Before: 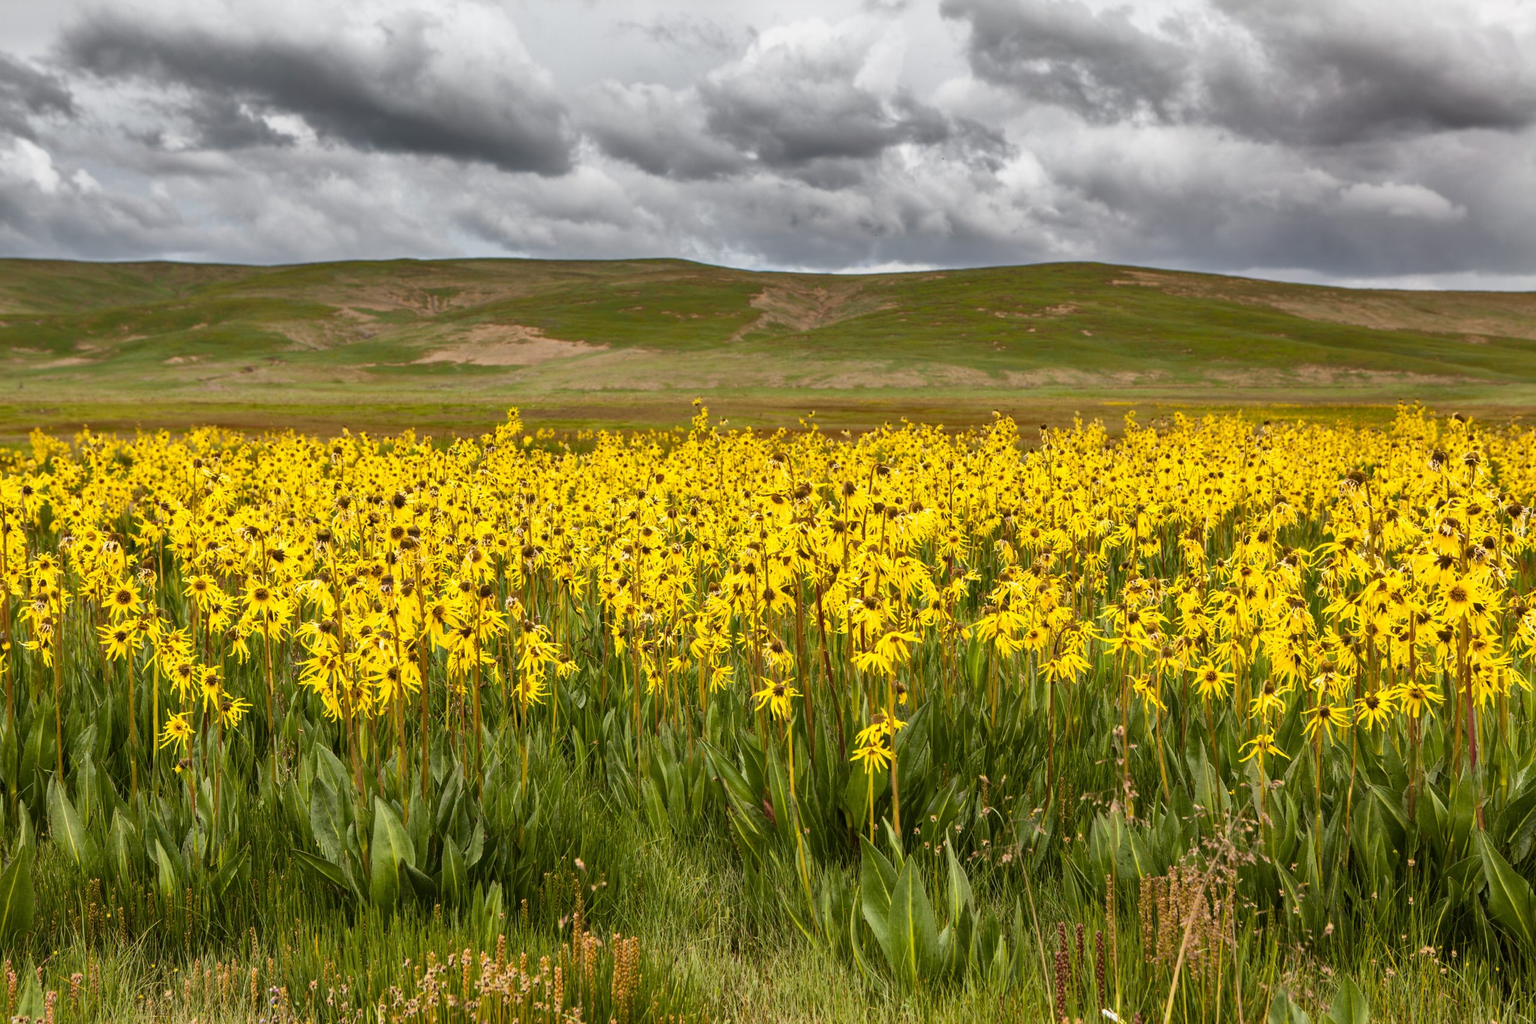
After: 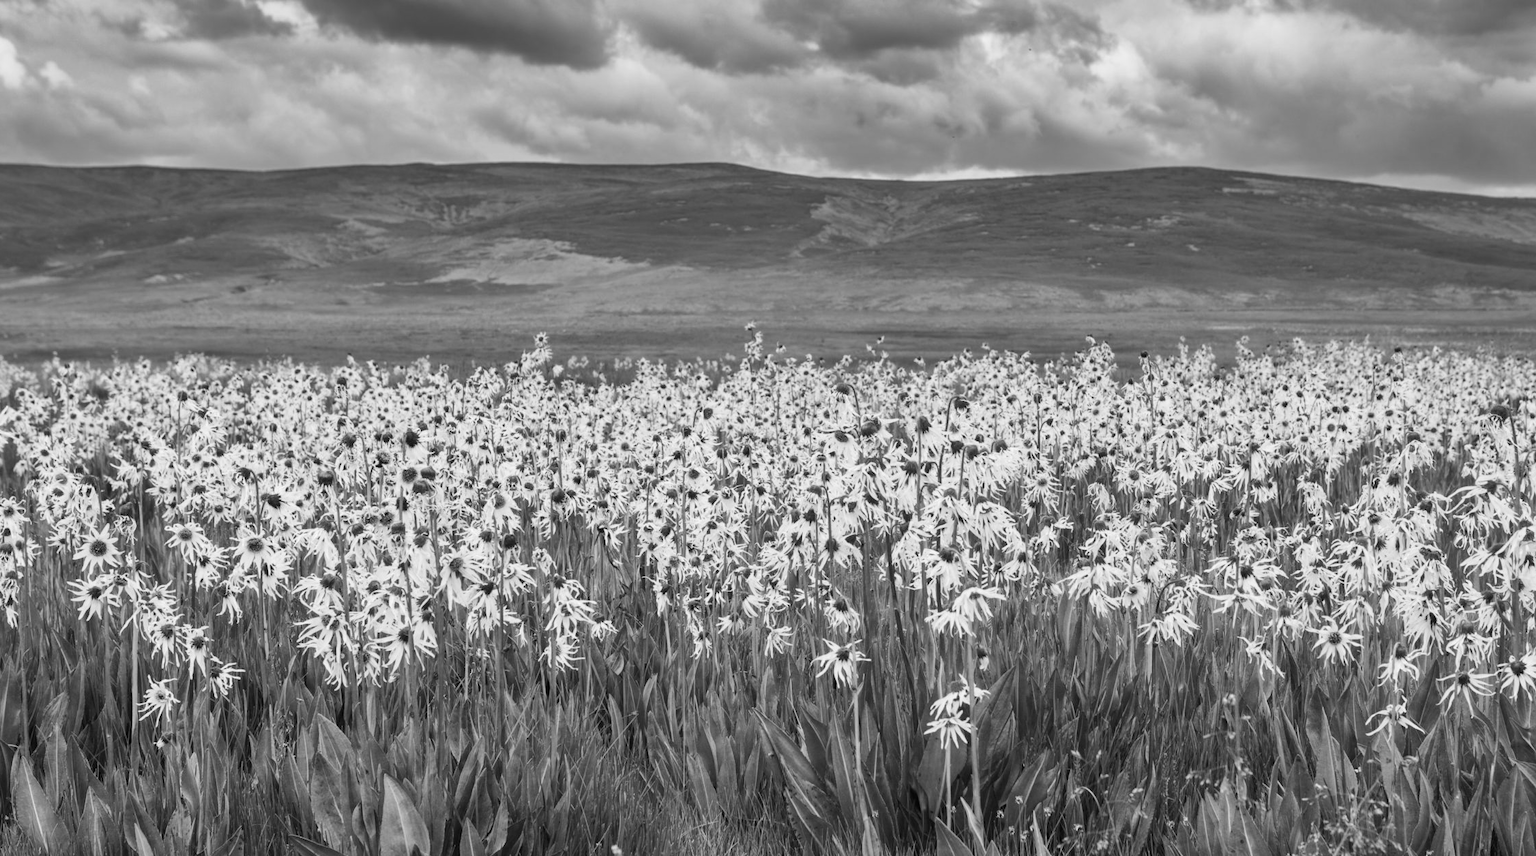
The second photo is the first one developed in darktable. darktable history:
crop and rotate: left 2.425%, top 11.305%, right 9.6%, bottom 15.08%
contrast brightness saturation: saturation -1
